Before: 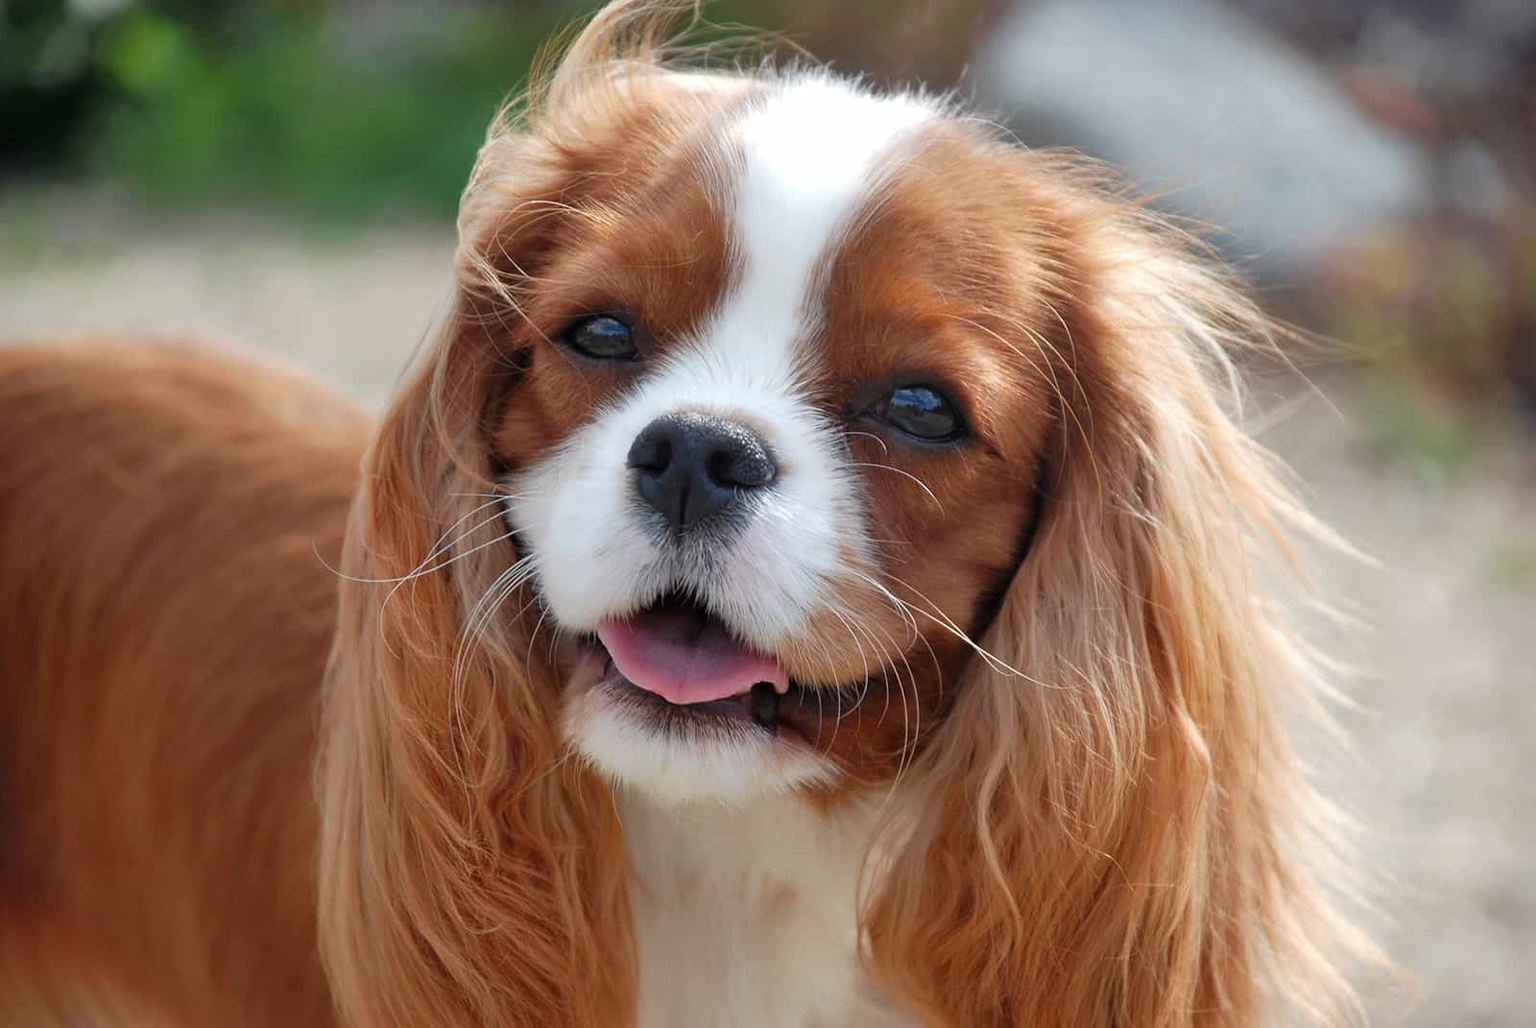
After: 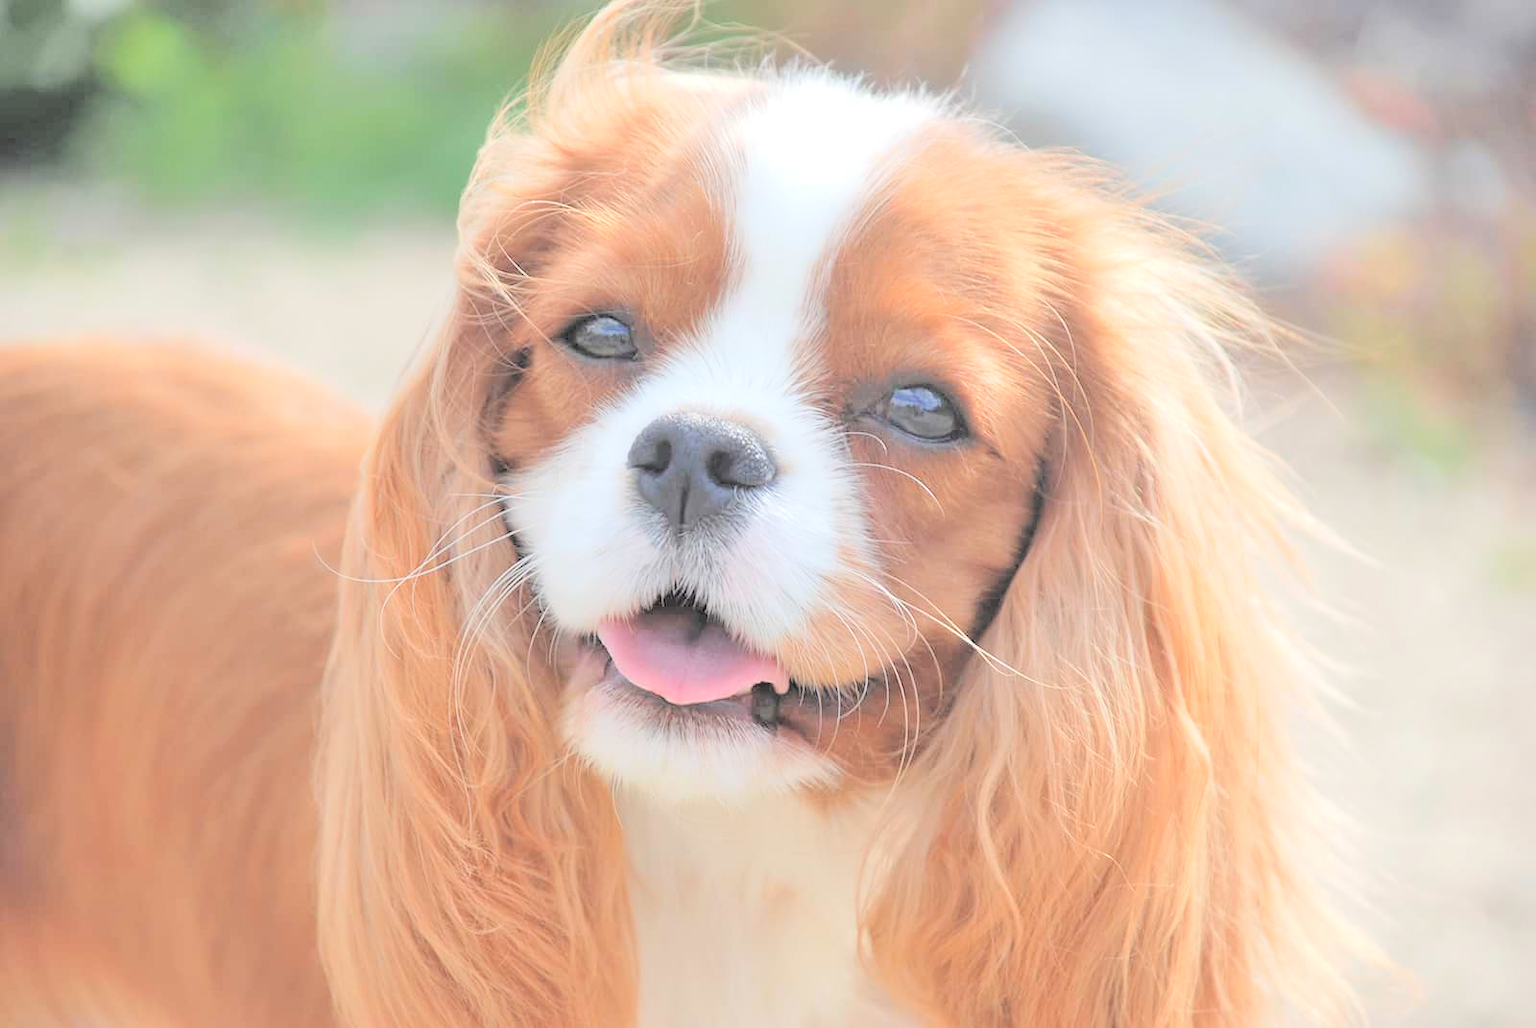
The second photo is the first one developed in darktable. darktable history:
contrast brightness saturation: brightness 0.992
